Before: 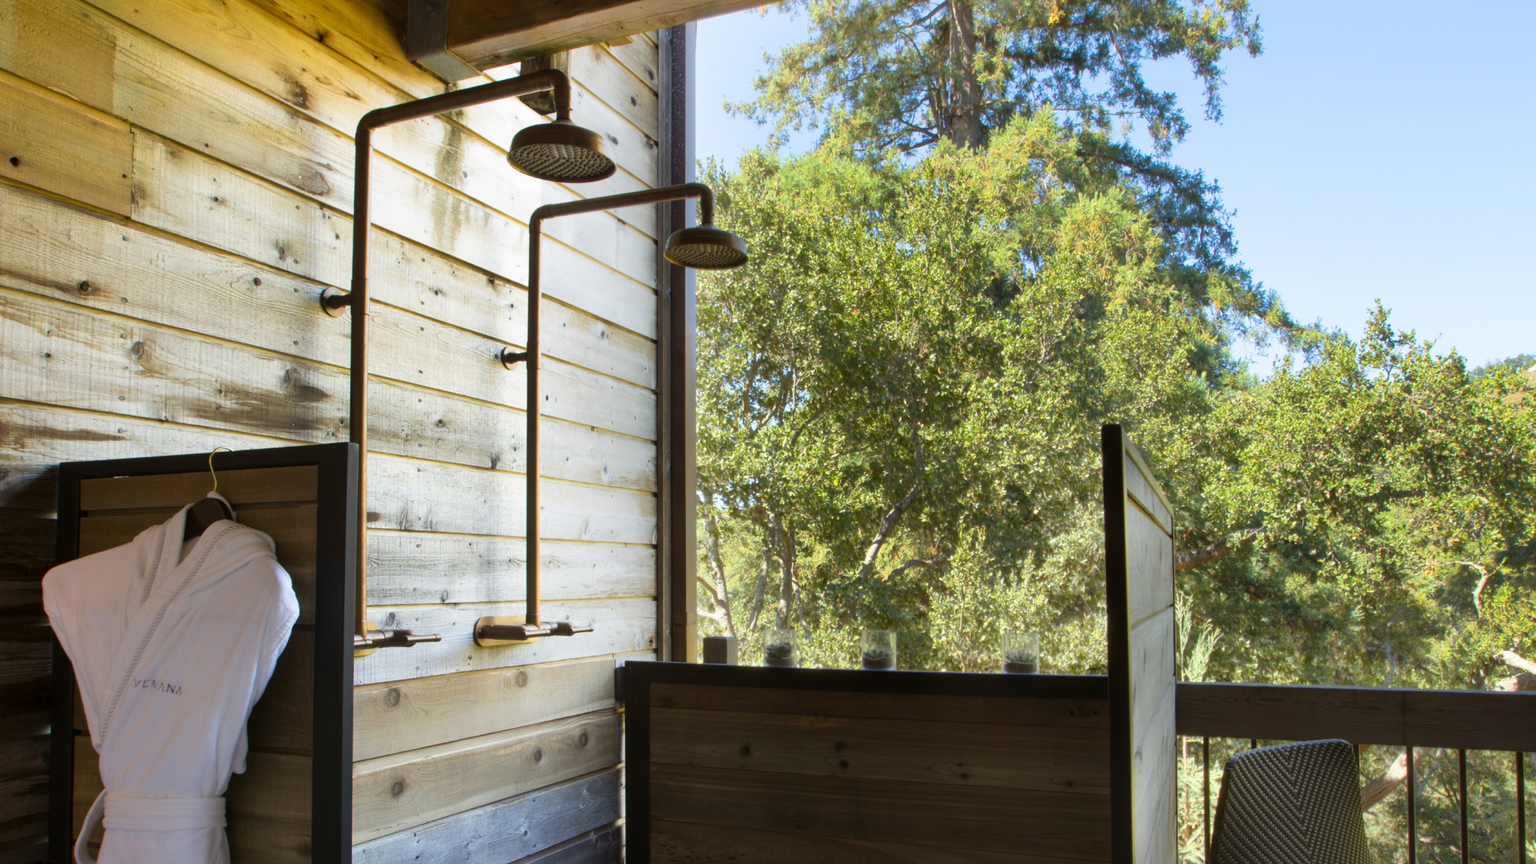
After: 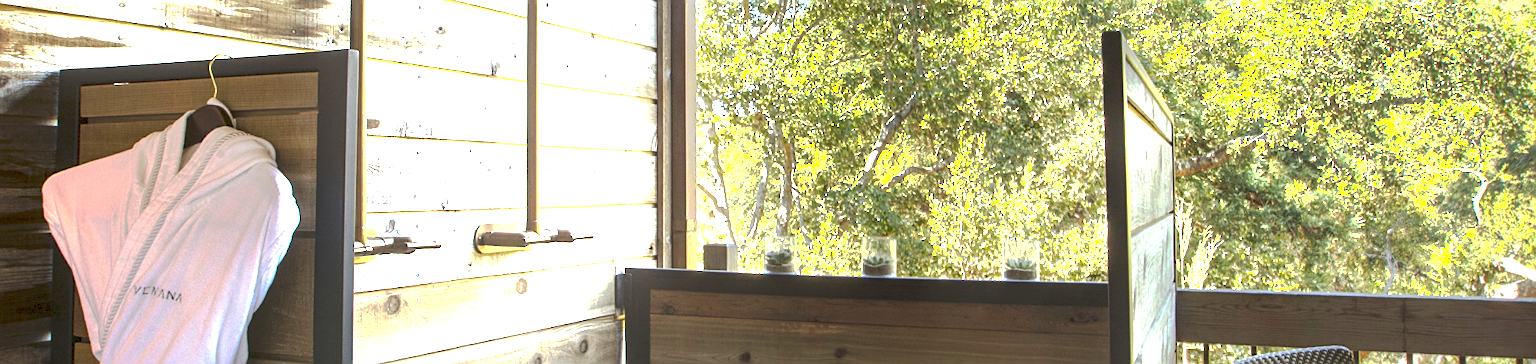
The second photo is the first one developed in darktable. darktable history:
crop: top 45.564%, bottom 12.253%
exposure: black level correction 0.001, exposure 1.641 EV, compensate highlight preservation false
sharpen: on, module defaults
local contrast: detail 130%
tone equalizer: edges refinement/feathering 500, mask exposure compensation -1.57 EV, preserve details no
vignetting: fall-off start 100.55%, saturation 0.371, center (-0.064, -0.313), width/height ratio 1.321, dithering 16-bit output, unbound false
tone curve: curves: ch0 [(0, 0) (0.003, 0.08) (0.011, 0.088) (0.025, 0.104) (0.044, 0.122) (0.069, 0.141) (0.1, 0.161) (0.136, 0.181) (0.177, 0.209) (0.224, 0.246) (0.277, 0.293) (0.335, 0.343) (0.399, 0.399) (0.468, 0.464) (0.543, 0.54) (0.623, 0.616) (0.709, 0.694) (0.801, 0.757) (0.898, 0.821) (1, 1)], preserve colors none
